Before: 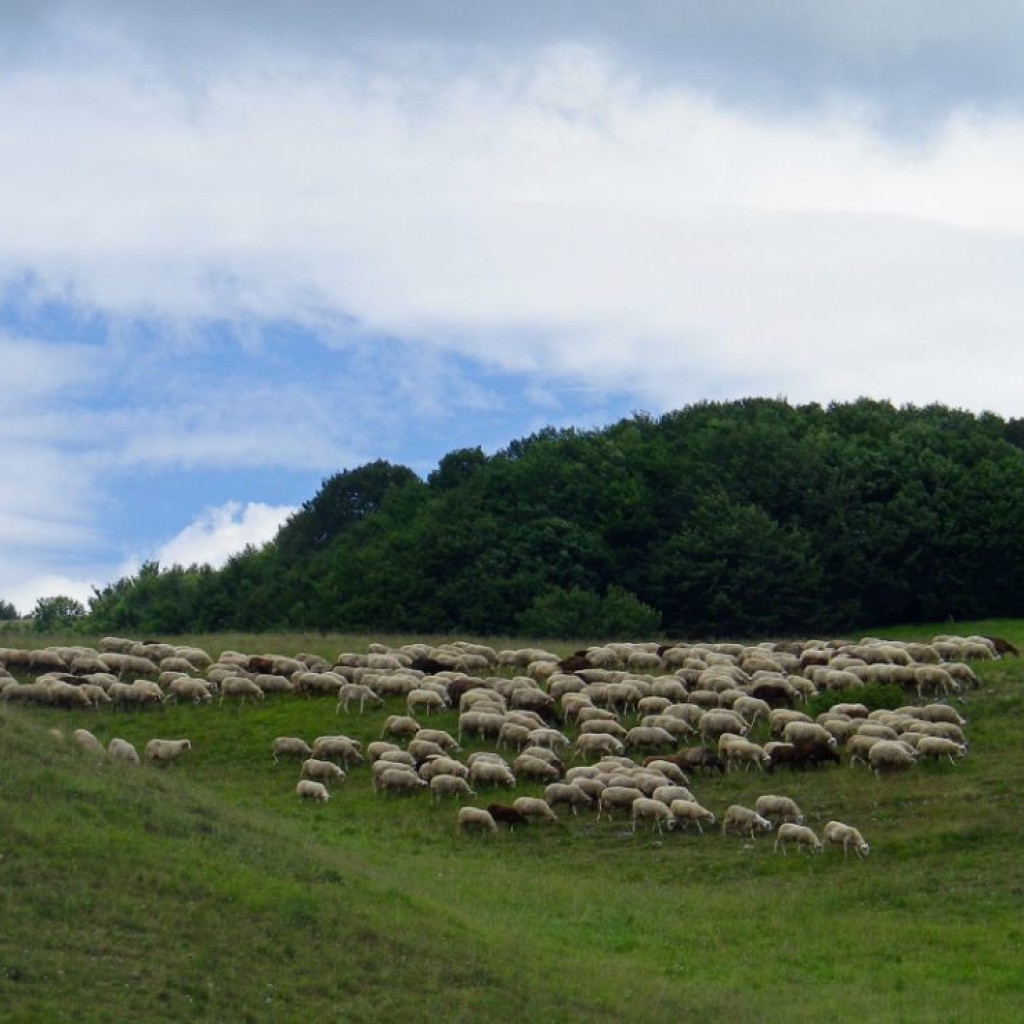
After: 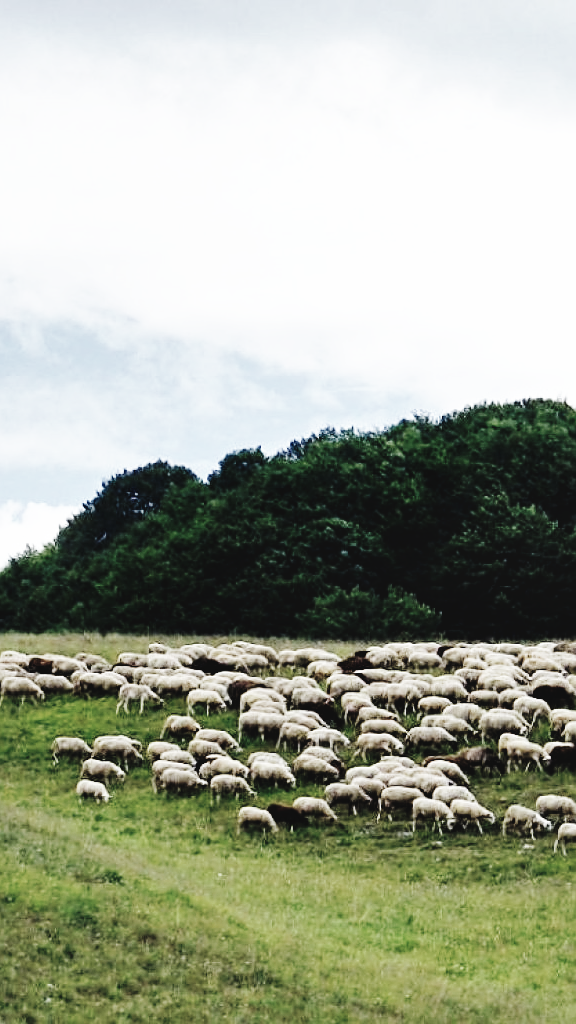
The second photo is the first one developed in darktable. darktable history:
shadows and highlights: soften with gaussian
crop: left 21.496%, right 22.254%
base curve: curves: ch0 [(0, 0) (0.007, 0.004) (0.027, 0.03) (0.046, 0.07) (0.207, 0.54) (0.442, 0.872) (0.673, 0.972) (1, 1)], preserve colors none
color correction: saturation 0.5
sharpen: on, module defaults
tone curve: curves: ch0 [(0, 0) (0.003, 0.044) (0.011, 0.045) (0.025, 0.048) (0.044, 0.051) (0.069, 0.065) (0.1, 0.08) (0.136, 0.108) (0.177, 0.152) (0.224, 0.216) (0.277, 0.305) (0.335, 0.392) (0.399, 0.481) (0.468, 0.579) (0.543, 0.658) (0.623, 0.729) (0.709, 0.8) (0.801, 0.867) (0.898, 0.93) (1, 1)], preserve colors none
